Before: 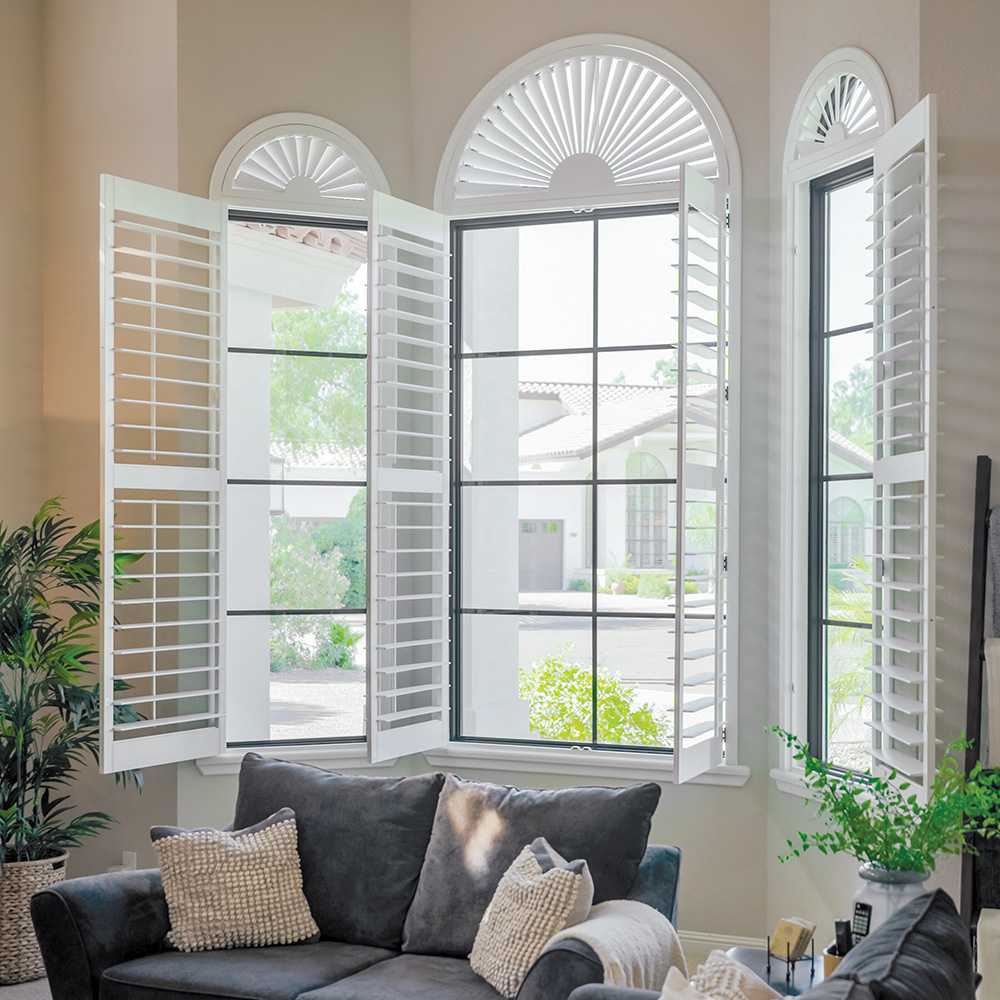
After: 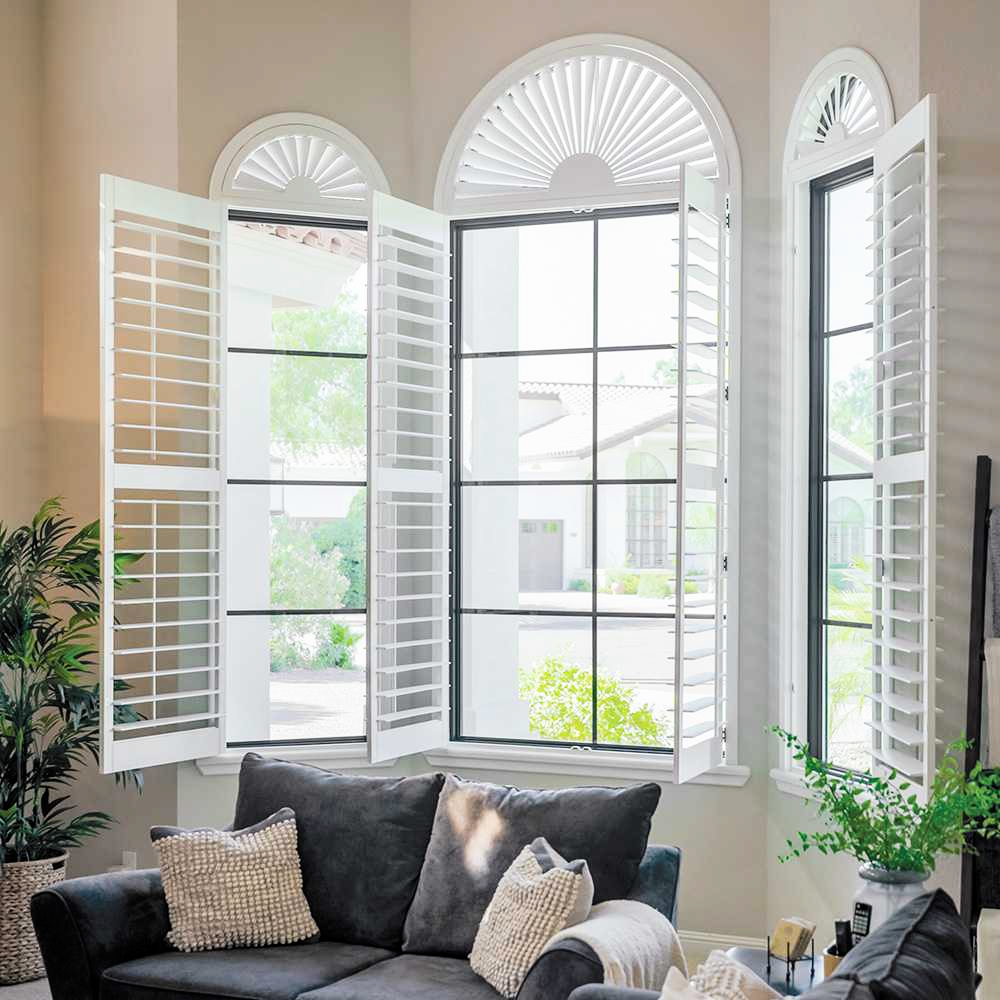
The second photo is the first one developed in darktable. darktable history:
tone equalizer: -8 EV -0.417 EV, -7 EV -0.389 EV, -6 EV -0.333 EV, -5 EV -0.222 EV, -3 EV 0.222 EV, -2 EV 0.333 EV, -1 EV 0.389 EV, +0 EV 0.417 EV, edges refinement/feathering 500, mask exposure compensation -1.57 EV, preserve details no
filmic rgb: black relative exposure -9.5 EV, white relative exposure 3.02 EV, hardness 6.12
